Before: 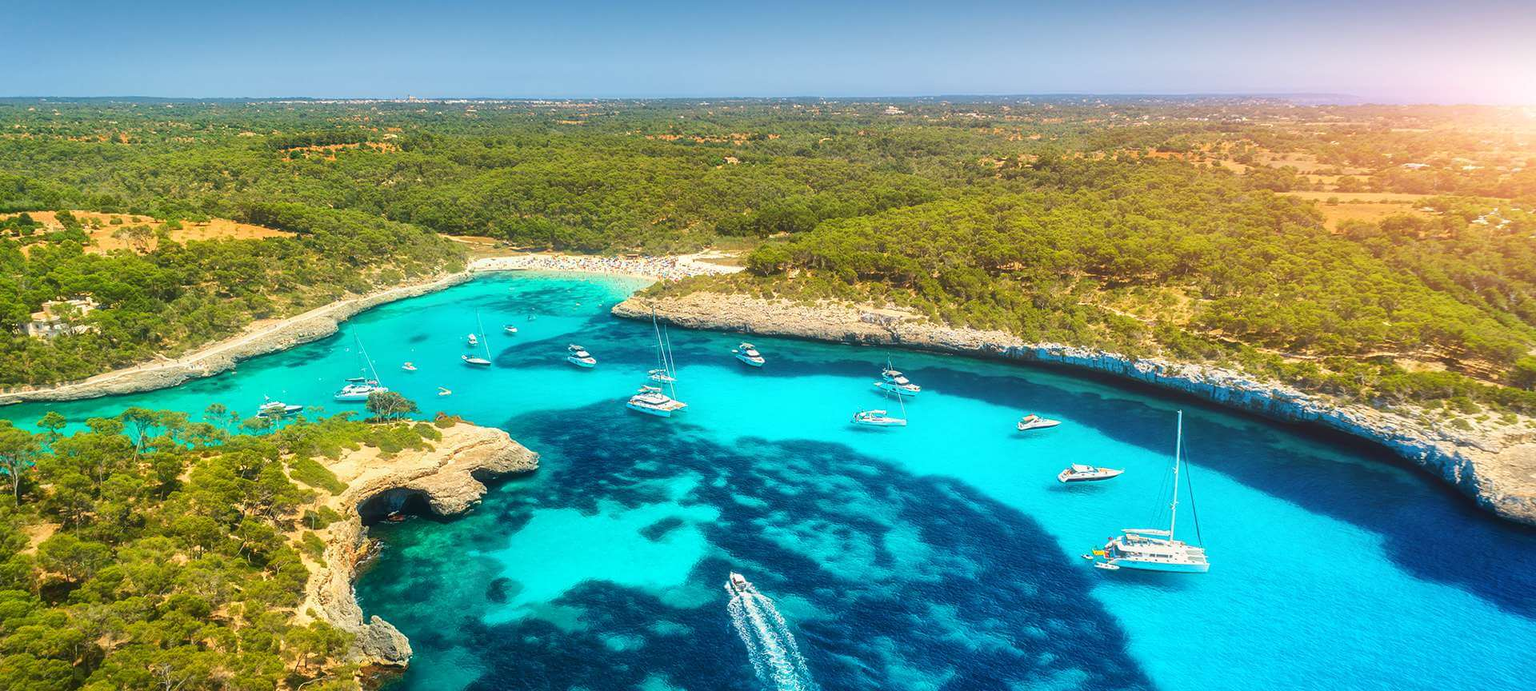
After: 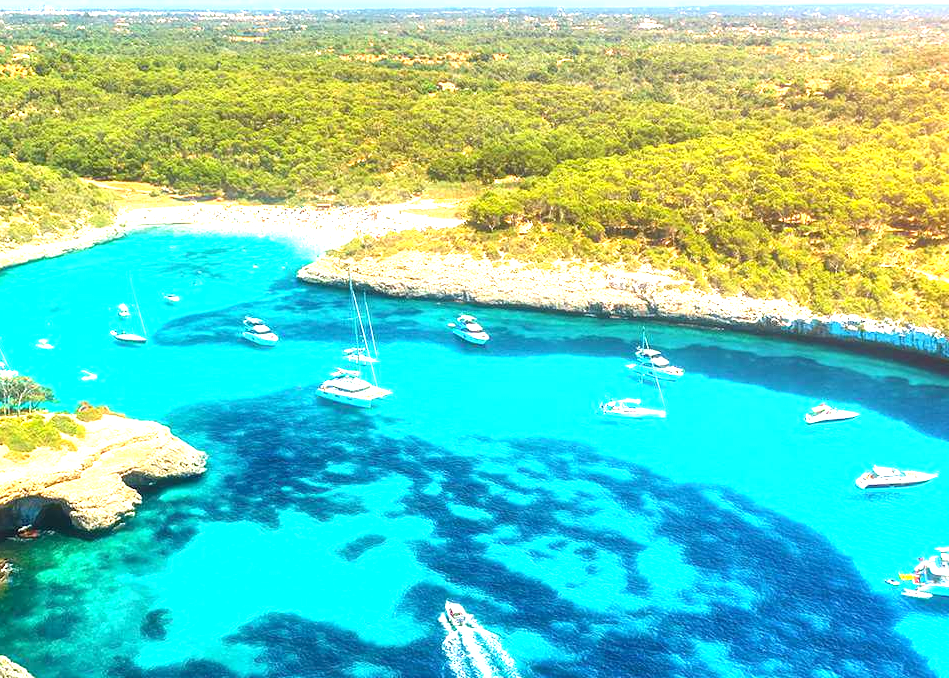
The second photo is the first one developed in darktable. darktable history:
exposure: black level correction 0.001, exposure 1.398 EV, compensate exposure bias true, compensate highlight preservation false
crop and rotate: angle 0.02°, left 24.353%, top 13.219%, right 26.156%, bottom 8.224%
